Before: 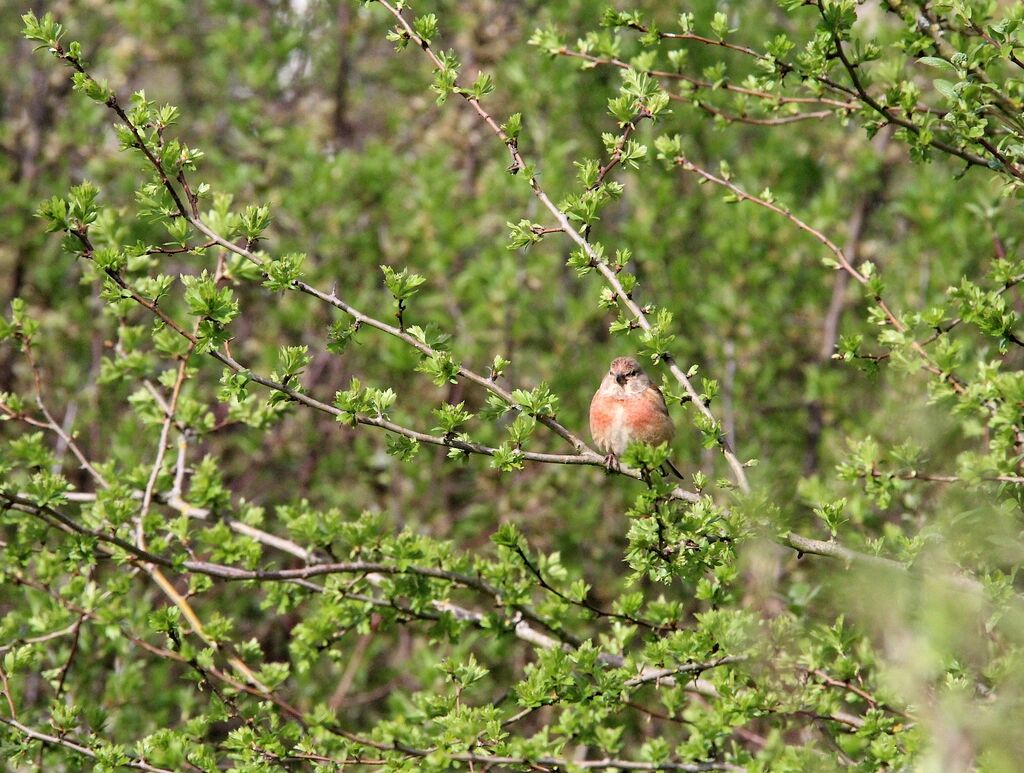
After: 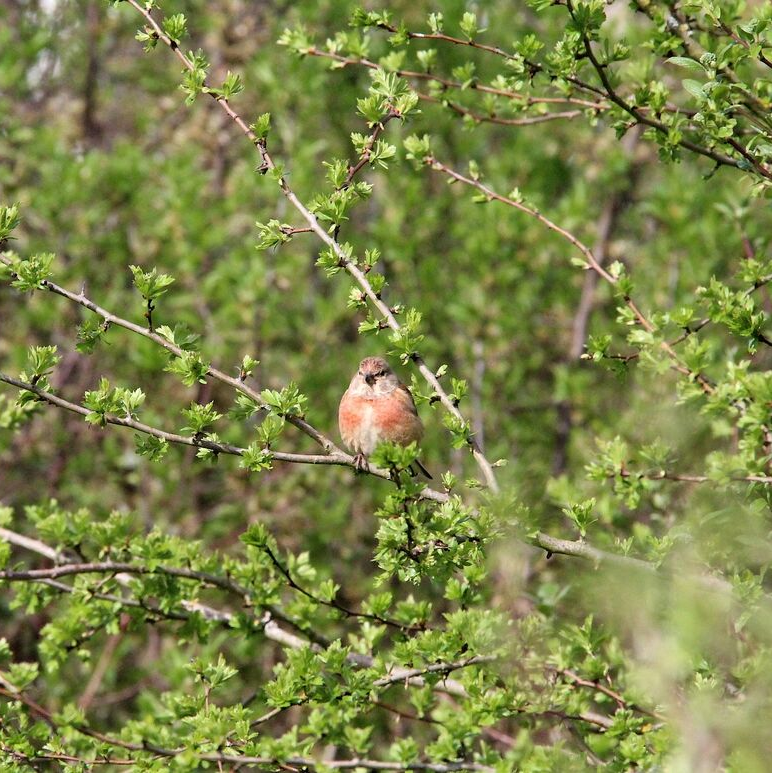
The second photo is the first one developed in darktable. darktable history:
crop and rotate: left 24.53%
